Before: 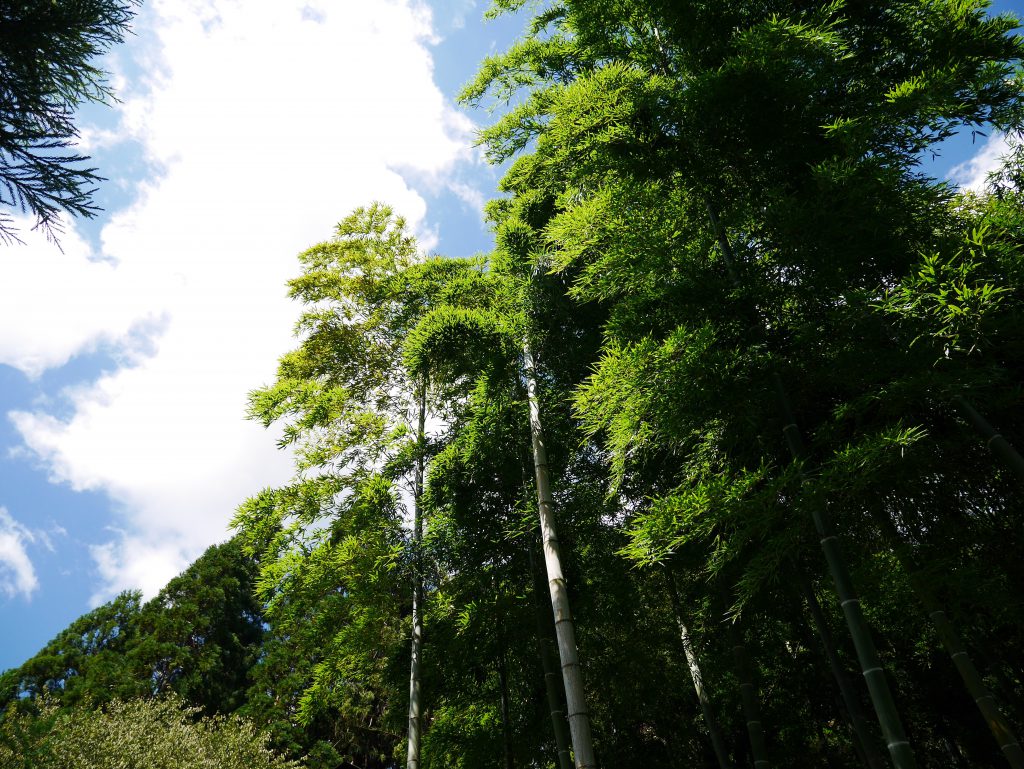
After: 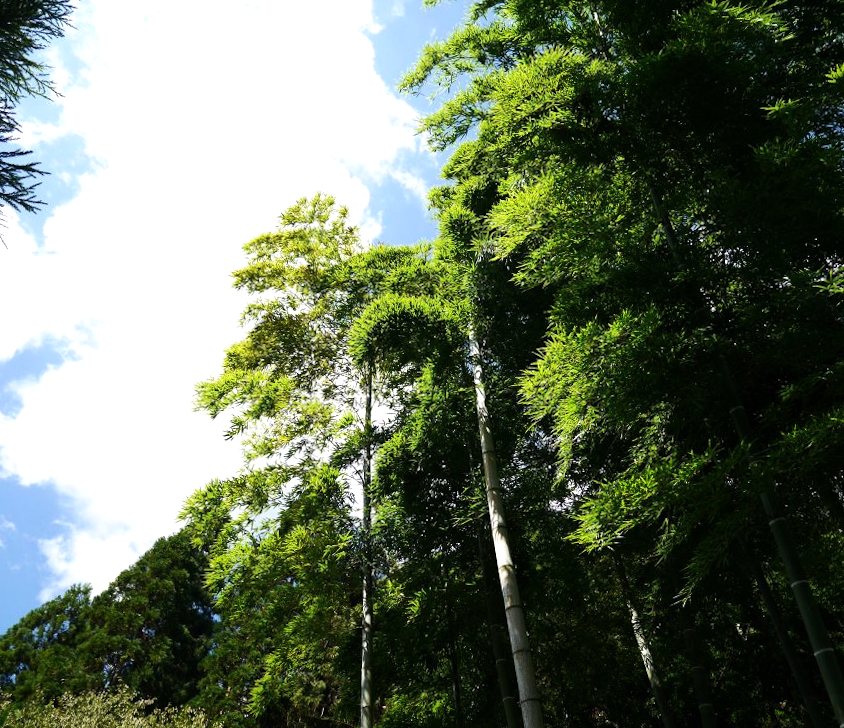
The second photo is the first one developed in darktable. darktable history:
crop and rotate: angle 1°, left 4.281%, top 0.642%, right 11.383%, bottom 2.486%
tone equalizer: -8 EV -0.417 EV, -7 EV -0.389 EV, -6 EV -0.333 EV, -5 EV -0.222 EV, -3 EV 0.222 EV, -2 EV 0.333 EV, -1 EV 0.389 EV, +0 EV 0.417 EV, edges refinement/feathering 500, mask exposure compensation -1.57 EV, preserve details no
